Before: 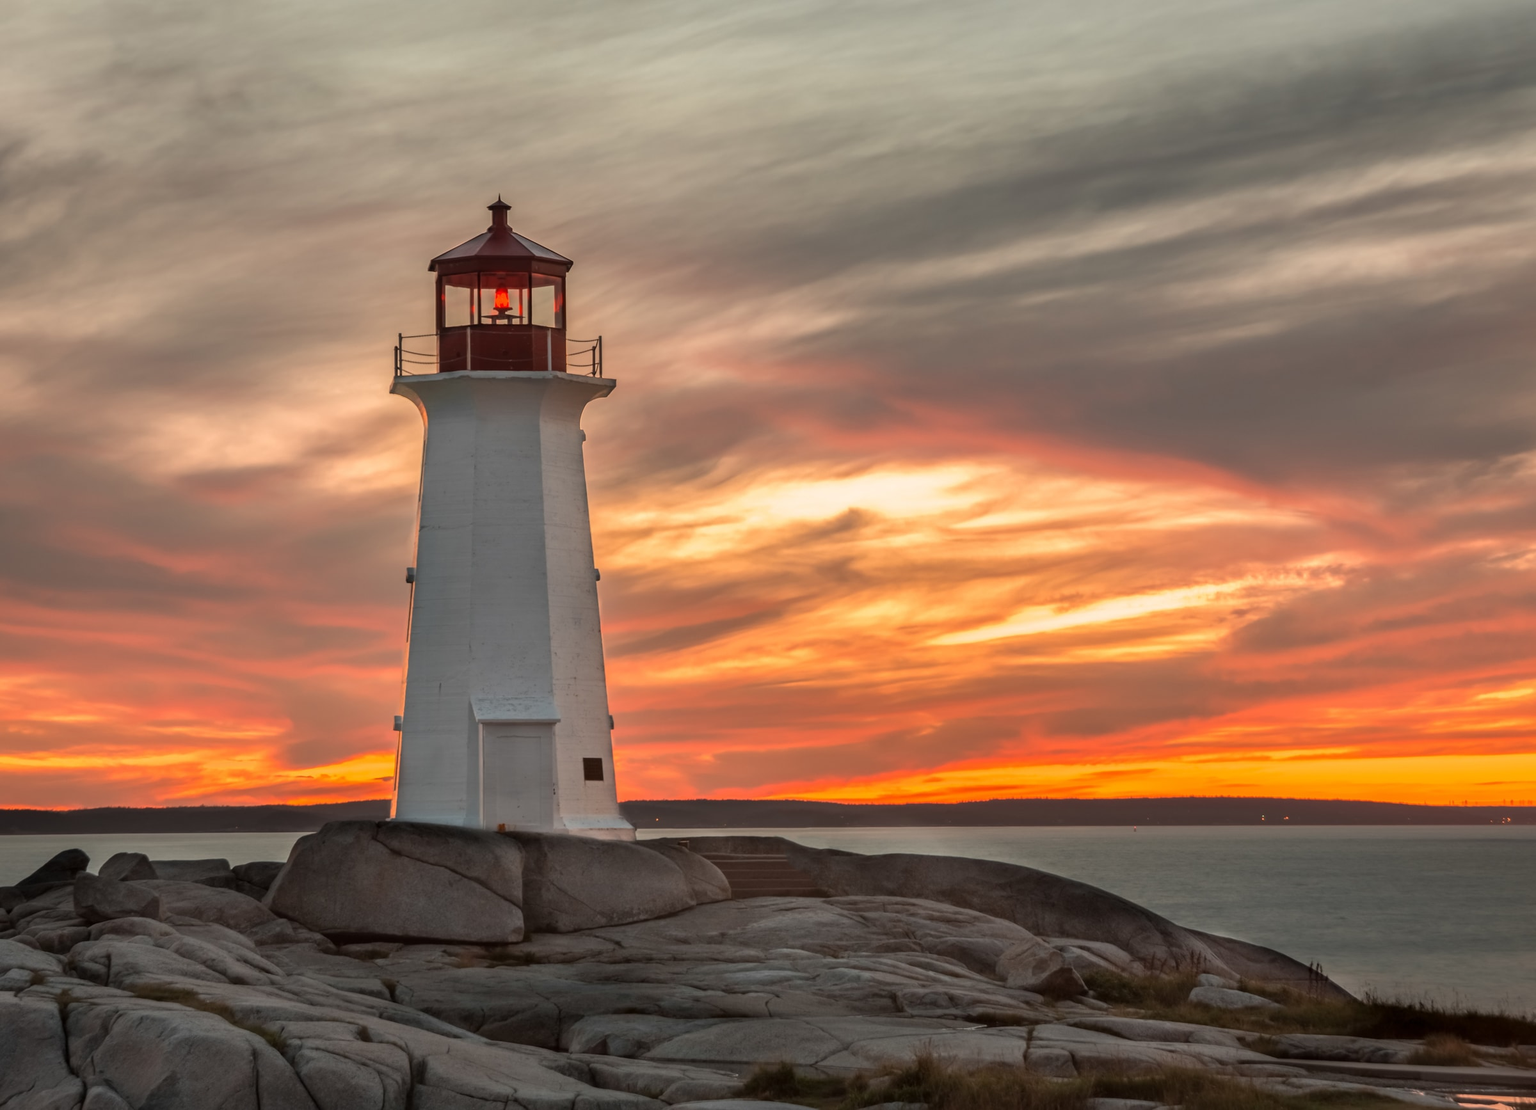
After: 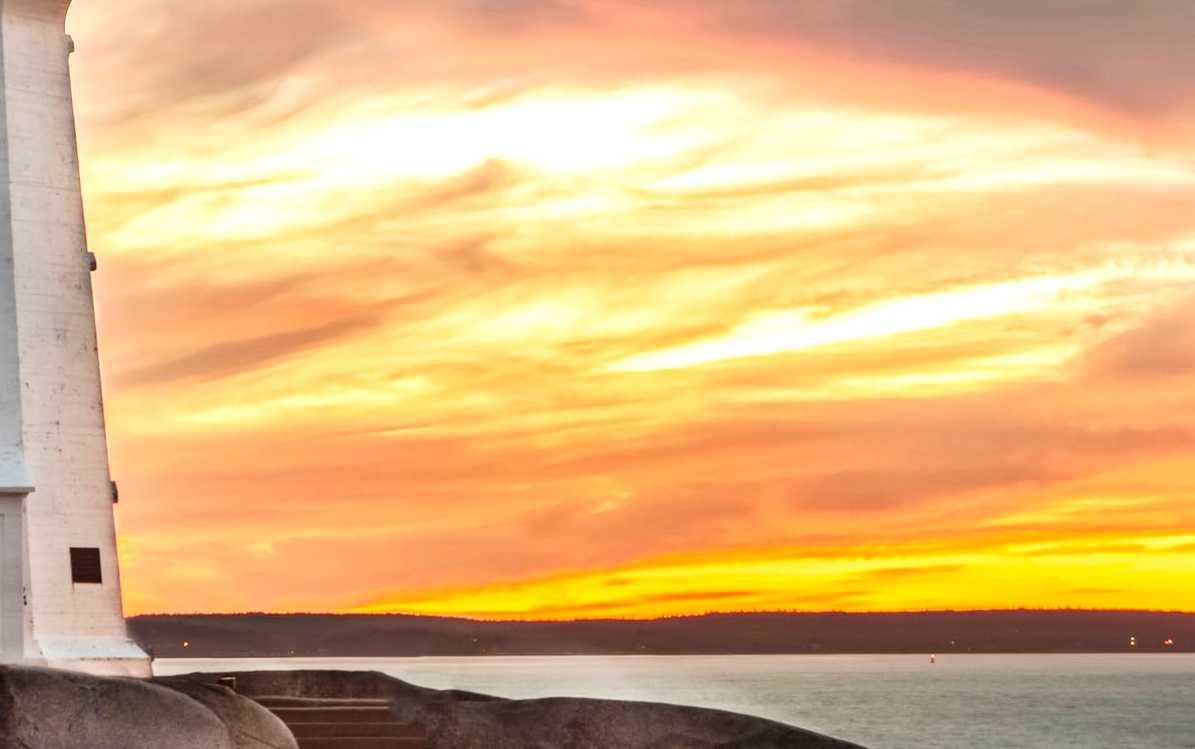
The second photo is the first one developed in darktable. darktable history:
crop: left 35.062%, top 36.739%, right 15.106%, bottom 20.056%
base curve: curves: ch0 [(0, 0) (0.007, 0.004) (0.027, 0.03) (0.046, 0.07) (0.207, 0.54) (0.442, 0.872) (0.673, 0.972) (1, 1)], preserve colors none
local contrast: on, module defaults
